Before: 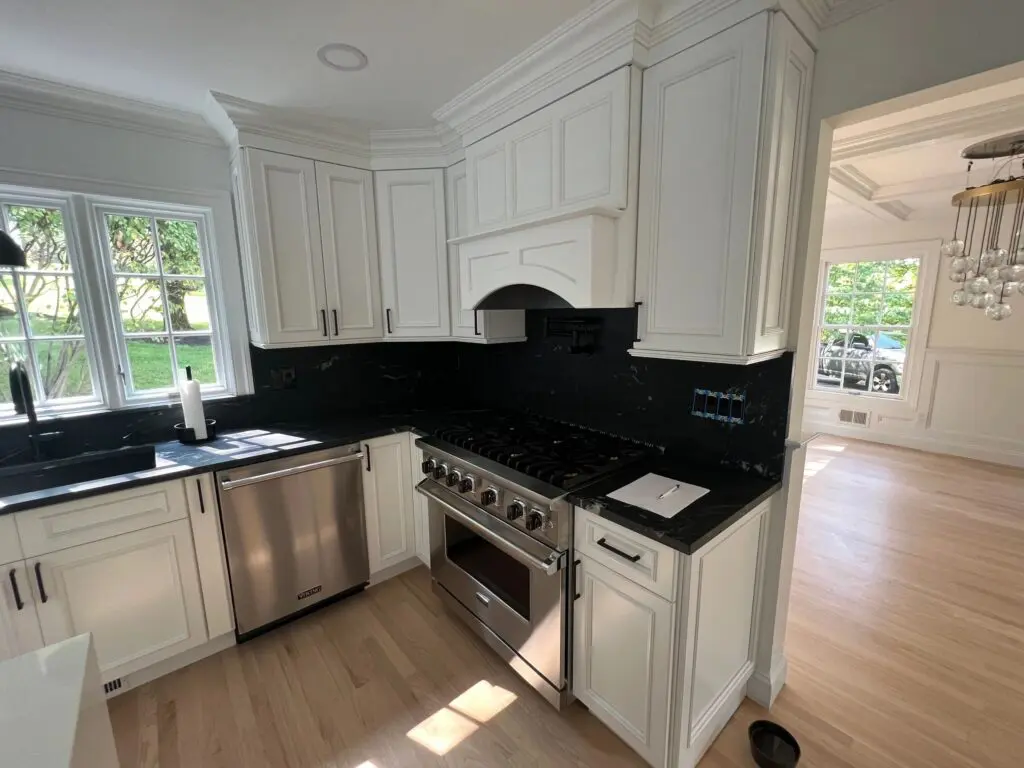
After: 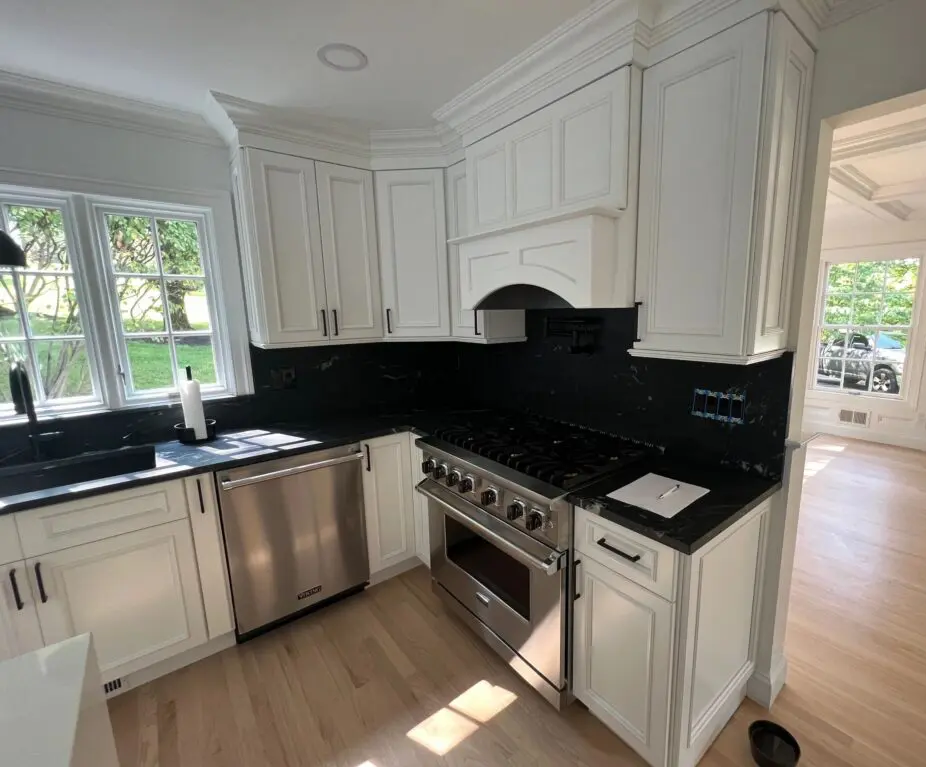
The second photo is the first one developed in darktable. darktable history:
crop: right 9.494%, bottom 0.02%
